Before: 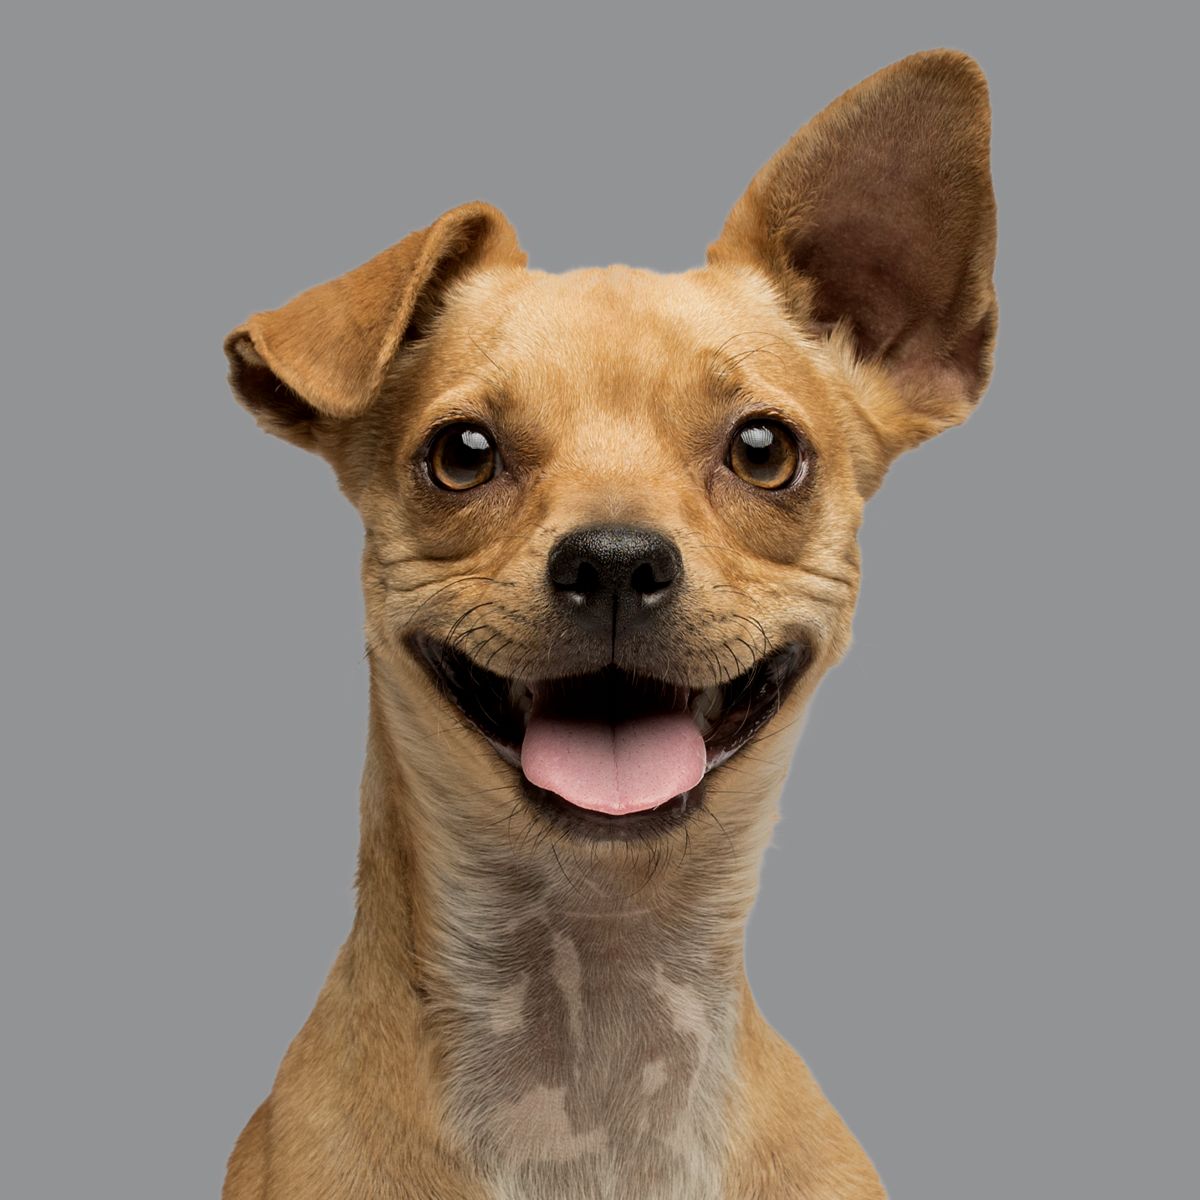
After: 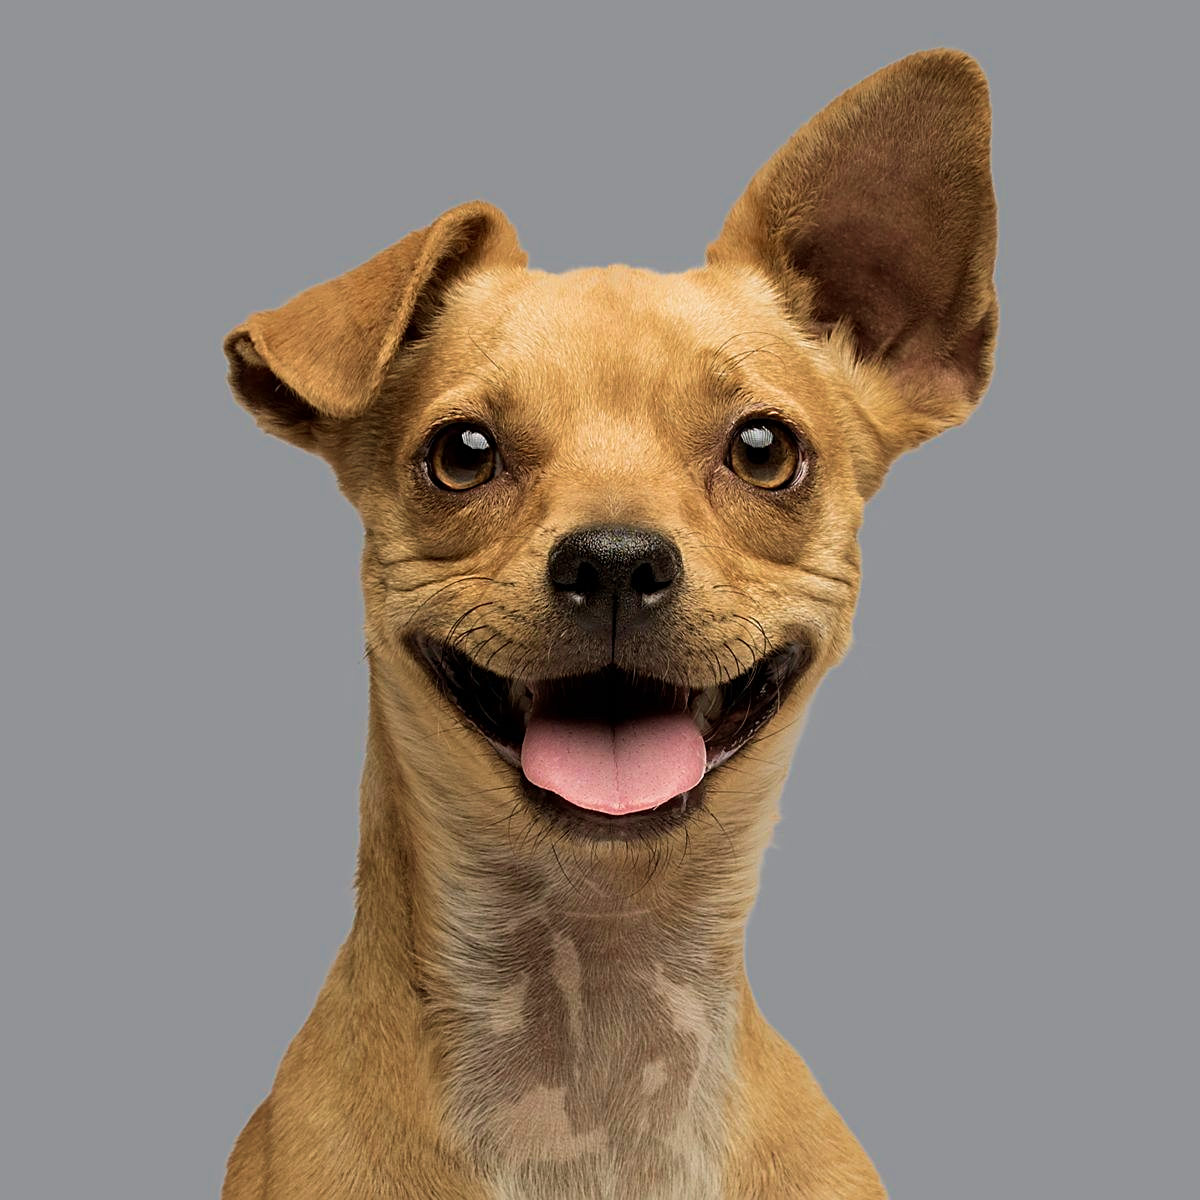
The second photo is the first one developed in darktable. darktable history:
sharpen: on, module defaults
velvia: strength 45%
